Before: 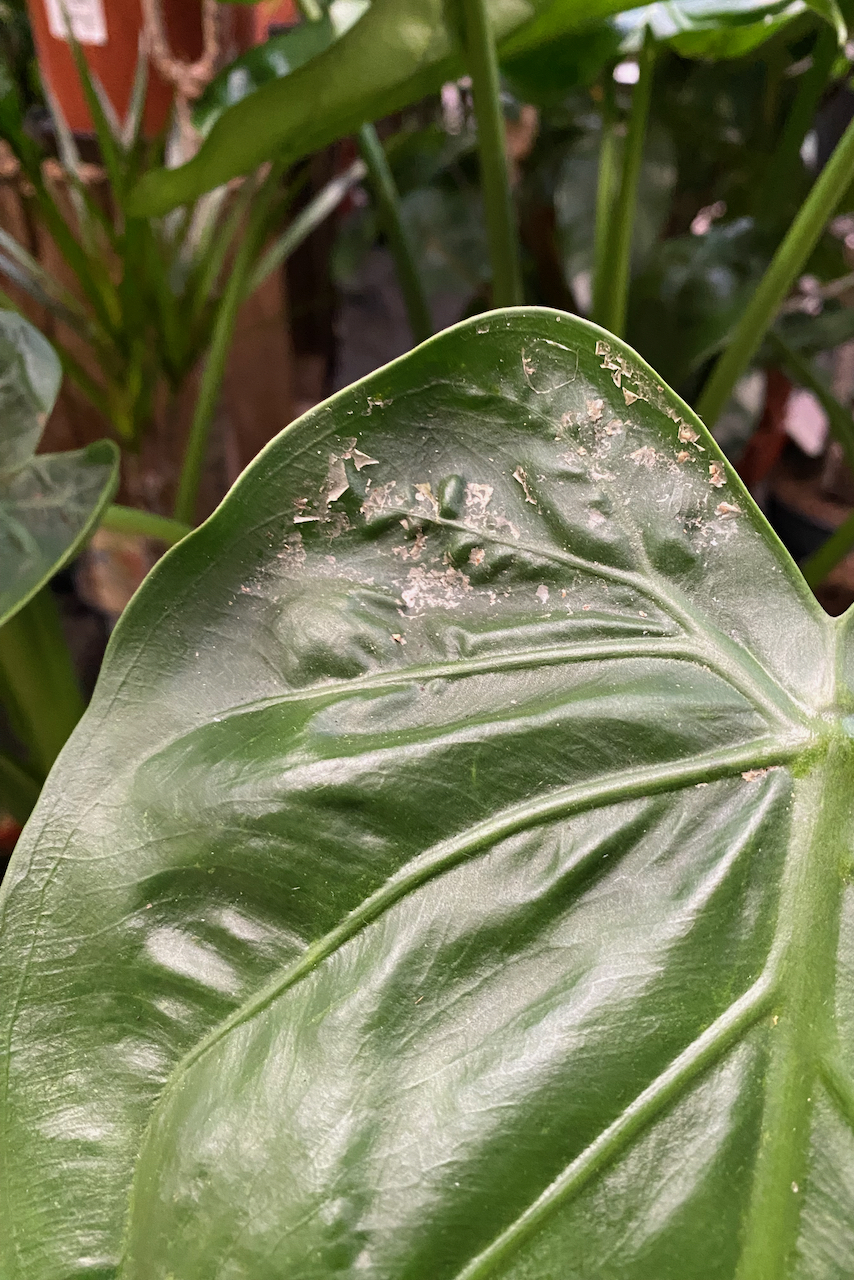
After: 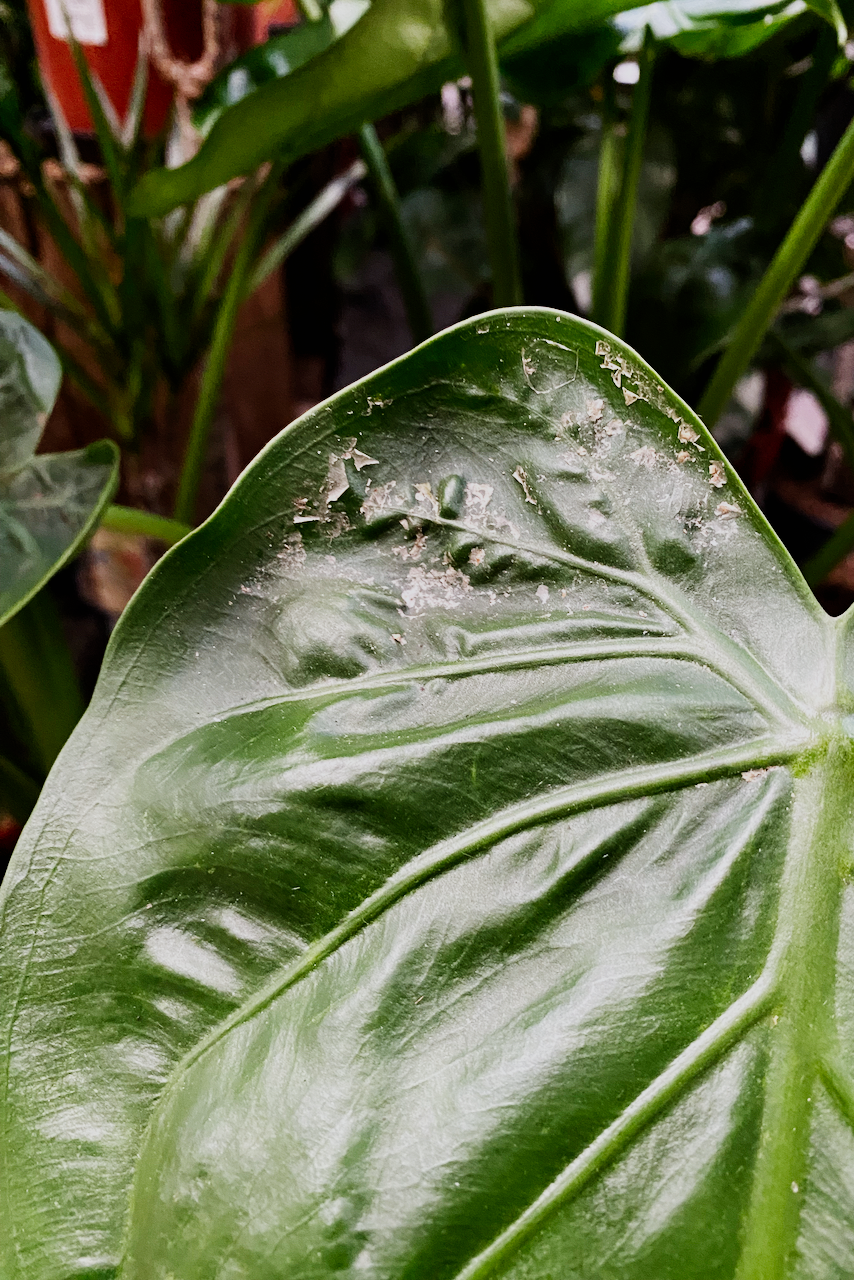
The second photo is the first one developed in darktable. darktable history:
white balance: red 0.976, blue 1.04
sigmoid: contrast 1.7, skew -0.2, preserve hue 0%, red attenuation 0.1, red rotation 0.035, green attenuation 0.1, green rotation -0.017, blue attenuation 0.15, blue rotation -0.052, base primaries Rec2020
